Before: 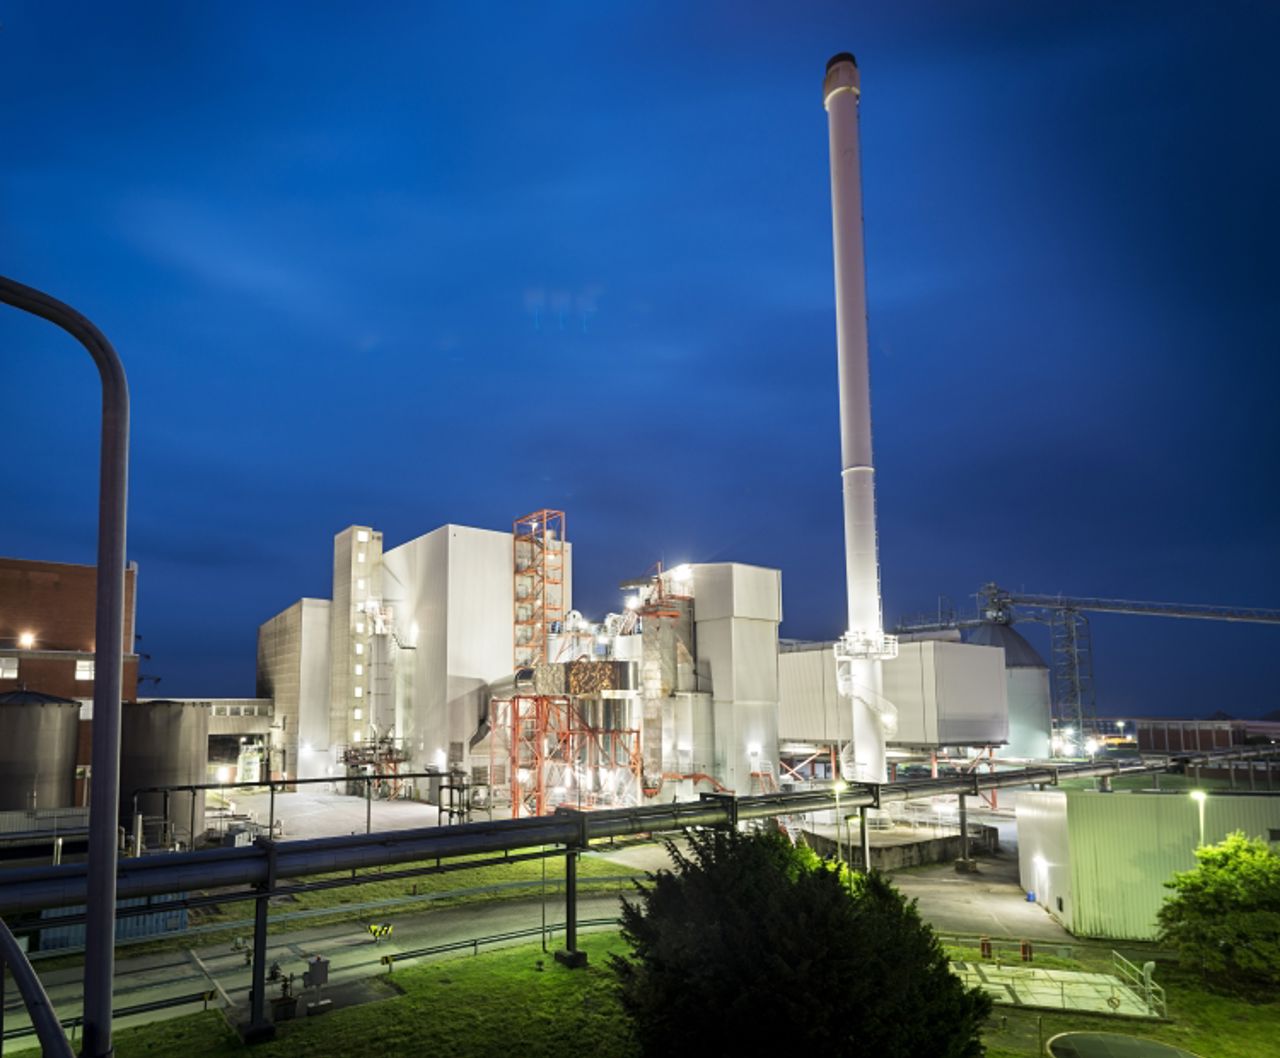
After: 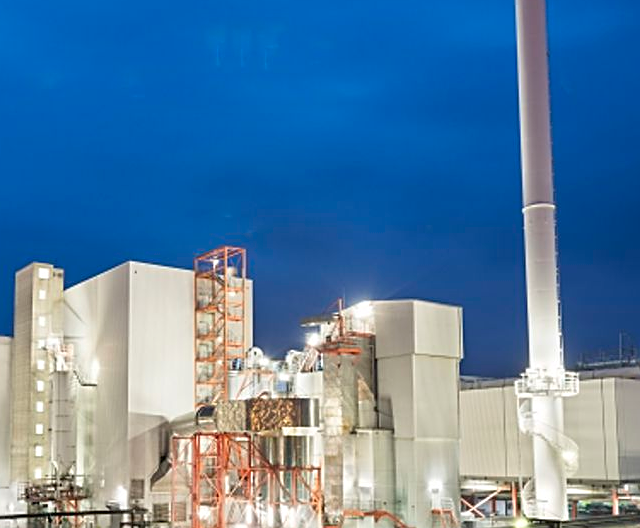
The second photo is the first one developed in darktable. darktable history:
crop: left 24.942%, top 24.92%, right 25.045%, bottom 25.082%
sharpen: on, module defaults
